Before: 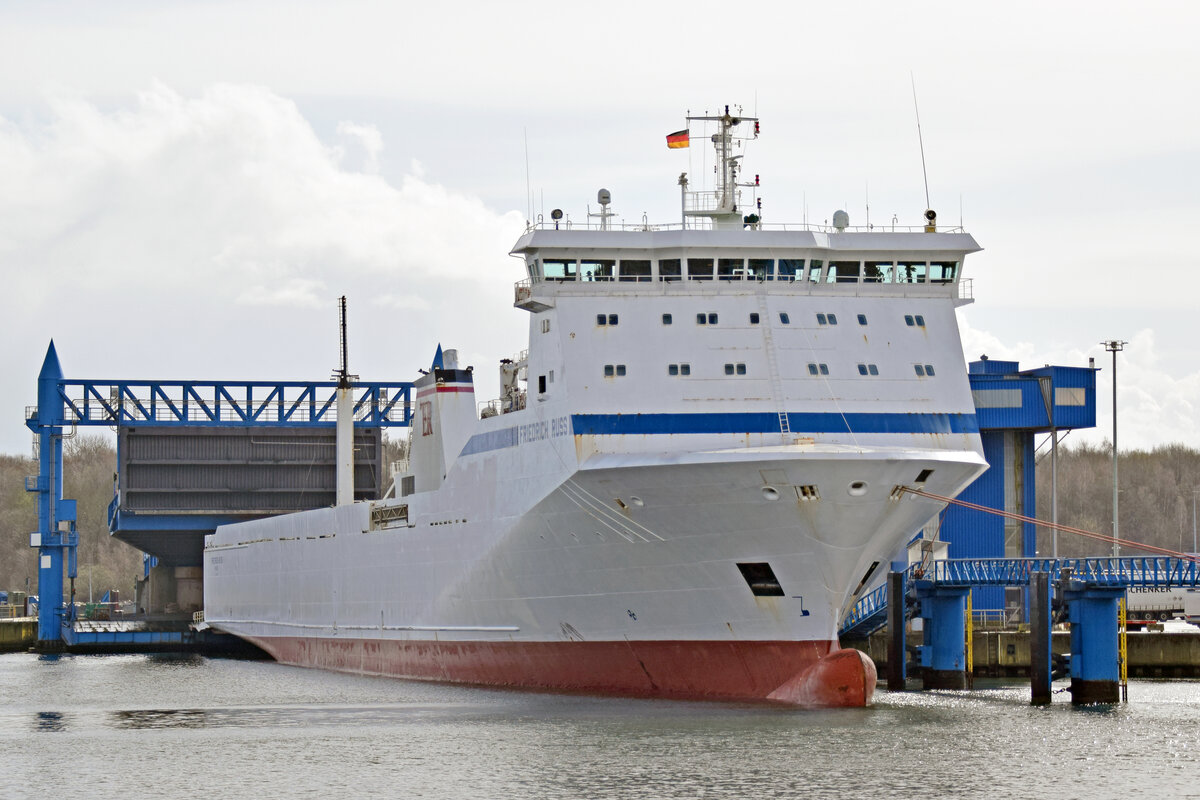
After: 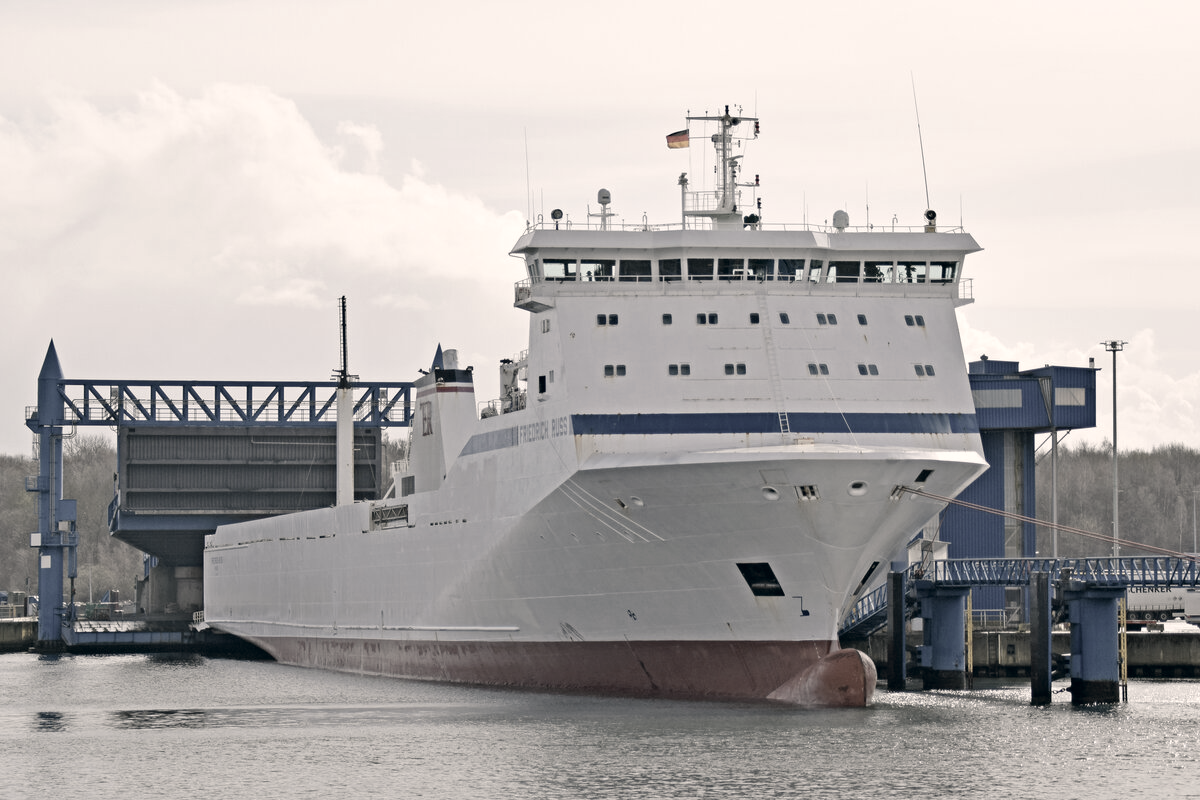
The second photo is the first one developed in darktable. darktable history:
color zones: curves: ch1 [(0, 0.153) (0.143, 0.15) (0.286, 0.151) (0.429, 0.152) (0.571, 0.152) (0.714, 0.151) (0.857, 0.151) (1, 0.153)]
color correction: highlights a* 10.32, highlights b* 14.66, shadows a* -9.59, shadows b* -15.02
